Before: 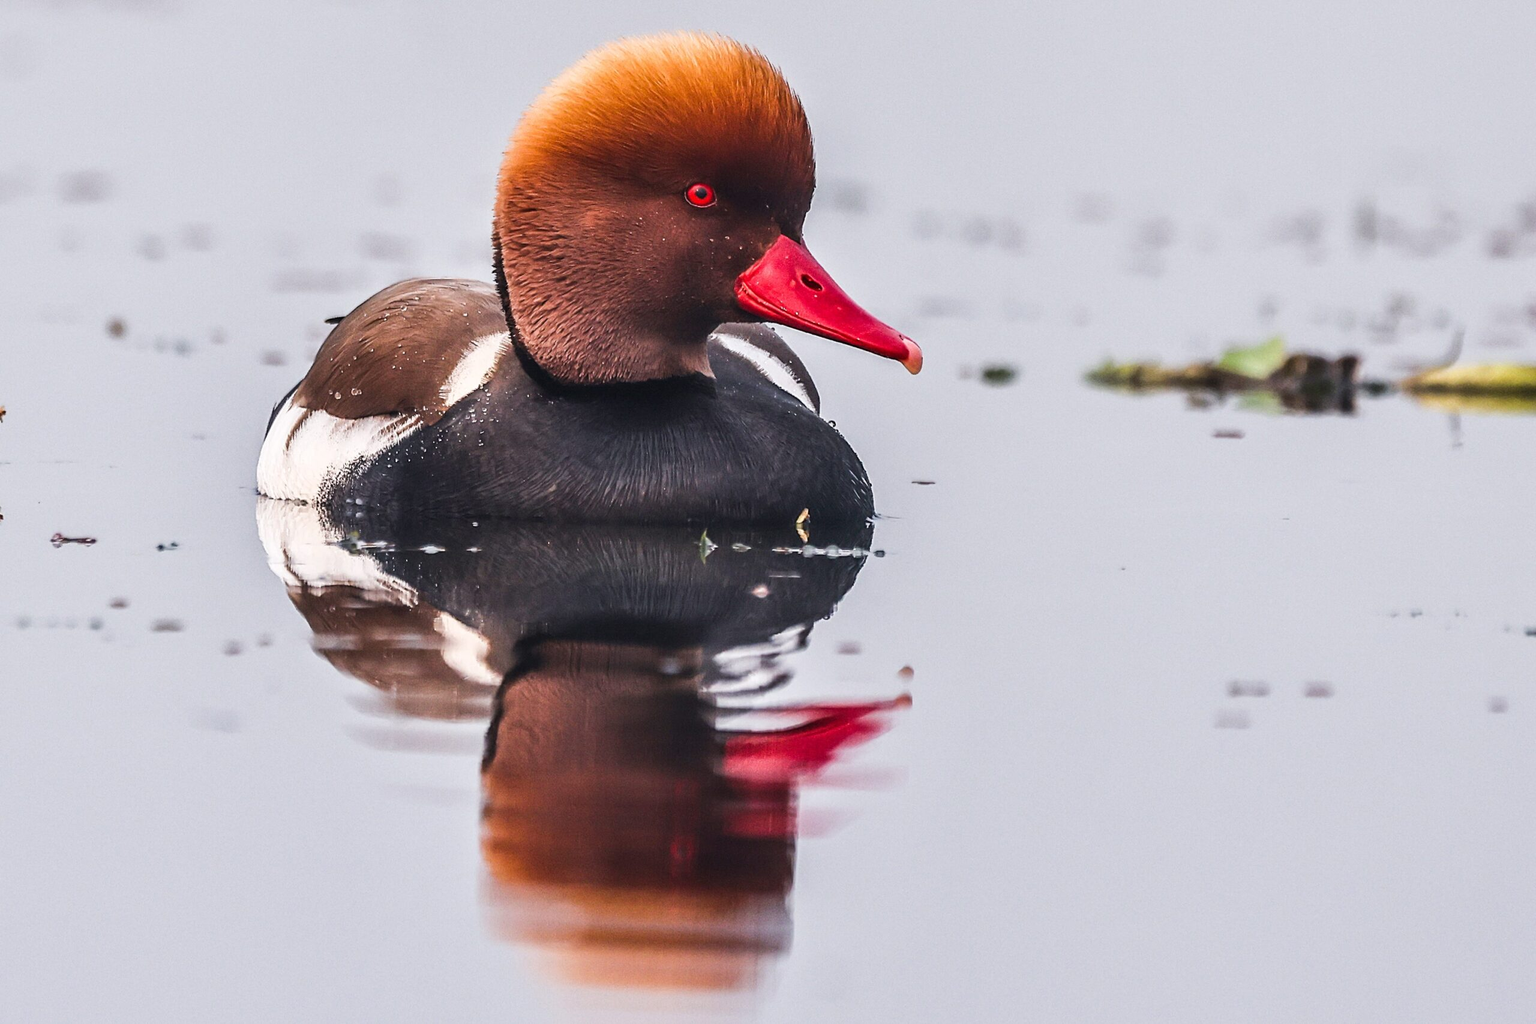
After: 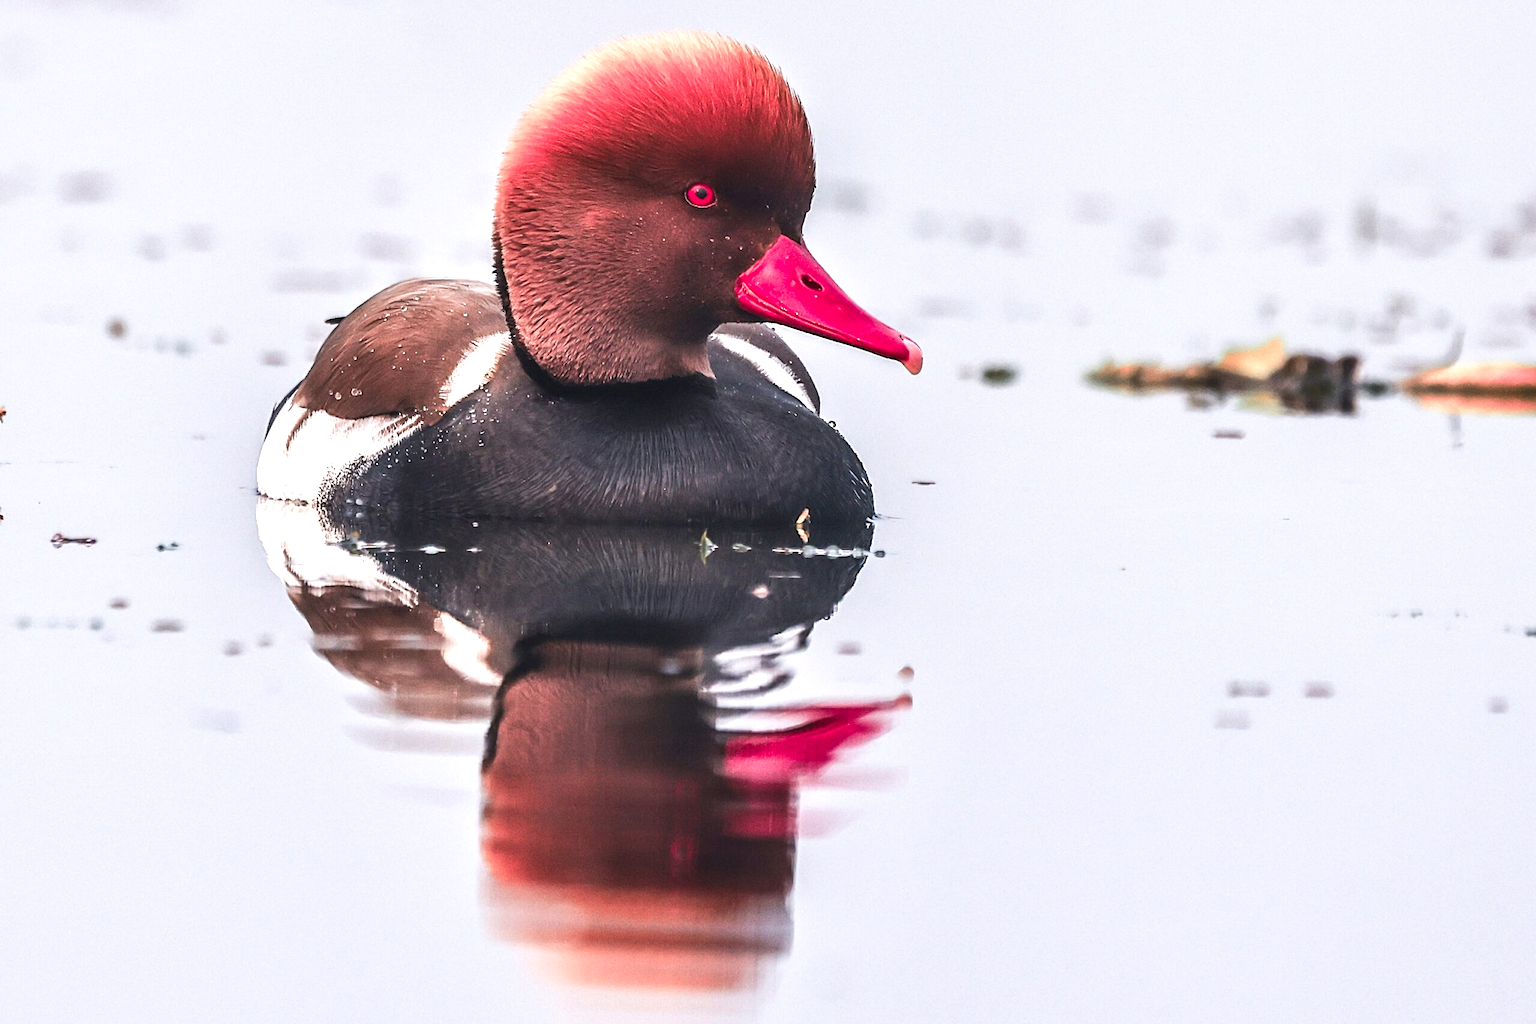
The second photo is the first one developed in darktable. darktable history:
exposure: black level correction 0, exposure 0.499 EV, compensate exposure bias true, compensate highlight preservation false
color zones: curves: ch2 [(0, 0.488) (0.143, 0.417) (0.286, 0.212) (0.429, 0.179) (0.571, 0.154) (0.714, 0.415) (0.857, 0.495) (1, 0.488)]
